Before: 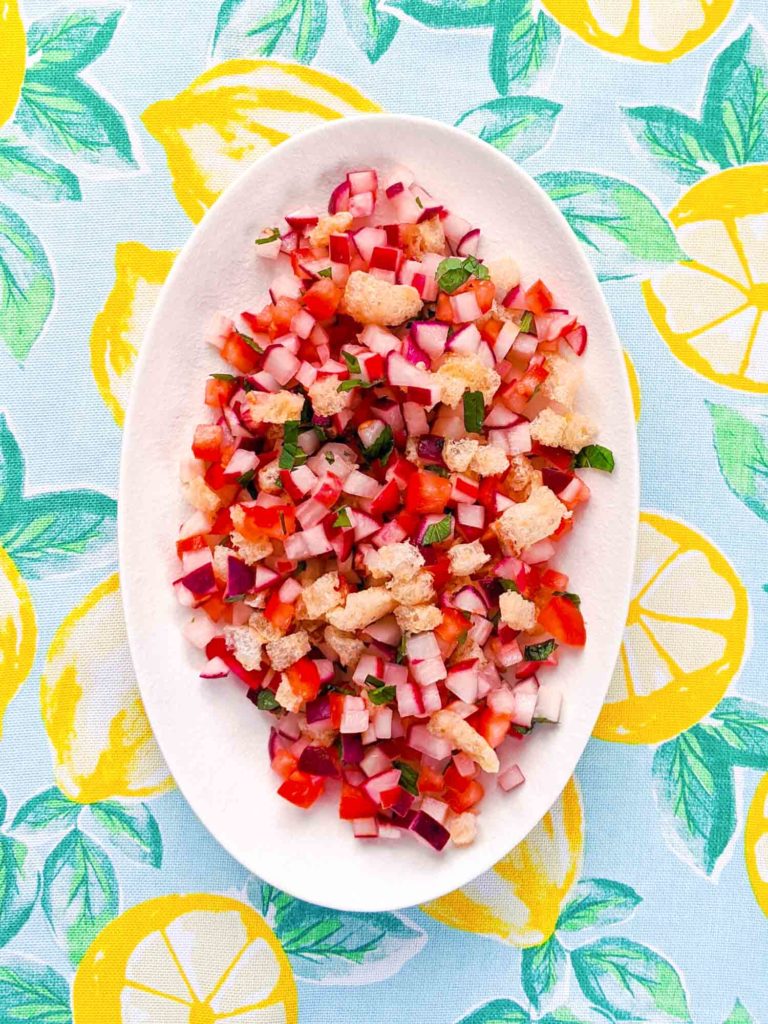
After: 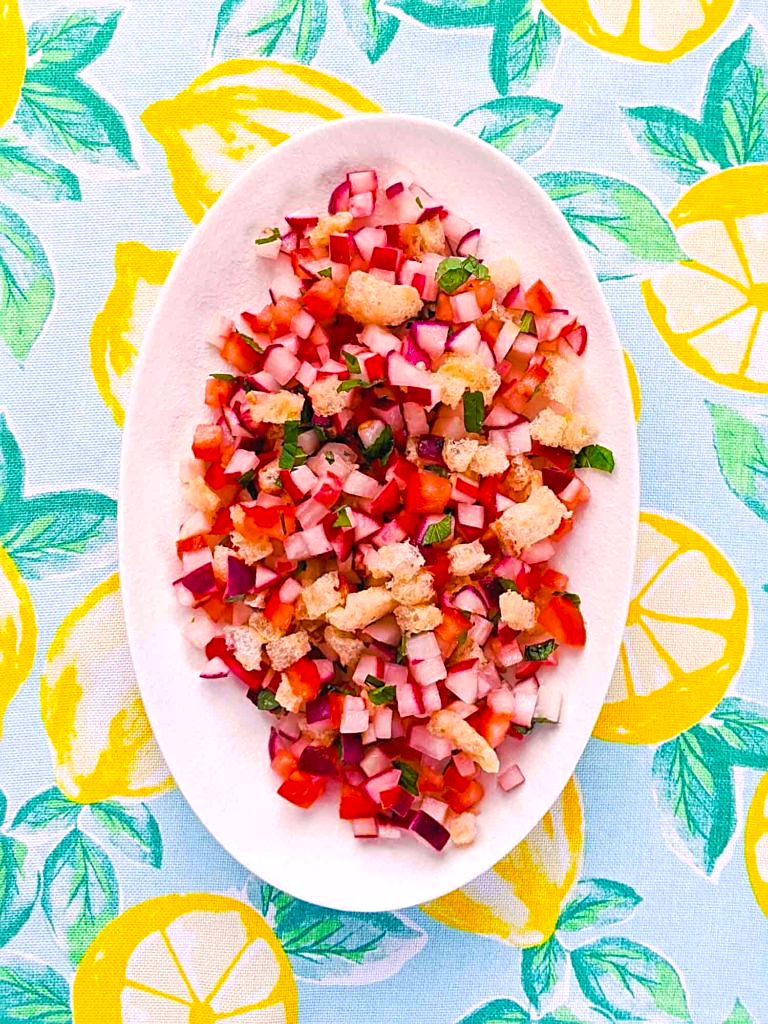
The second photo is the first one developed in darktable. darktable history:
exposure: black level correction -0.008, exposure 0.067 EV, compensate highlight preservation false
sharpen: on, module defaults
color balance rgb: shadows lift › chroma 2%, shadows lift › hue 217.2°, power › chroma 0.25%, power › hue 60°, highlights gain › chroma 1.5%, highlights gain › hue 309.6°, global offset › luminance -0.5%, perceptual saturation grading › global saturation 15%, global vibrance 20%
